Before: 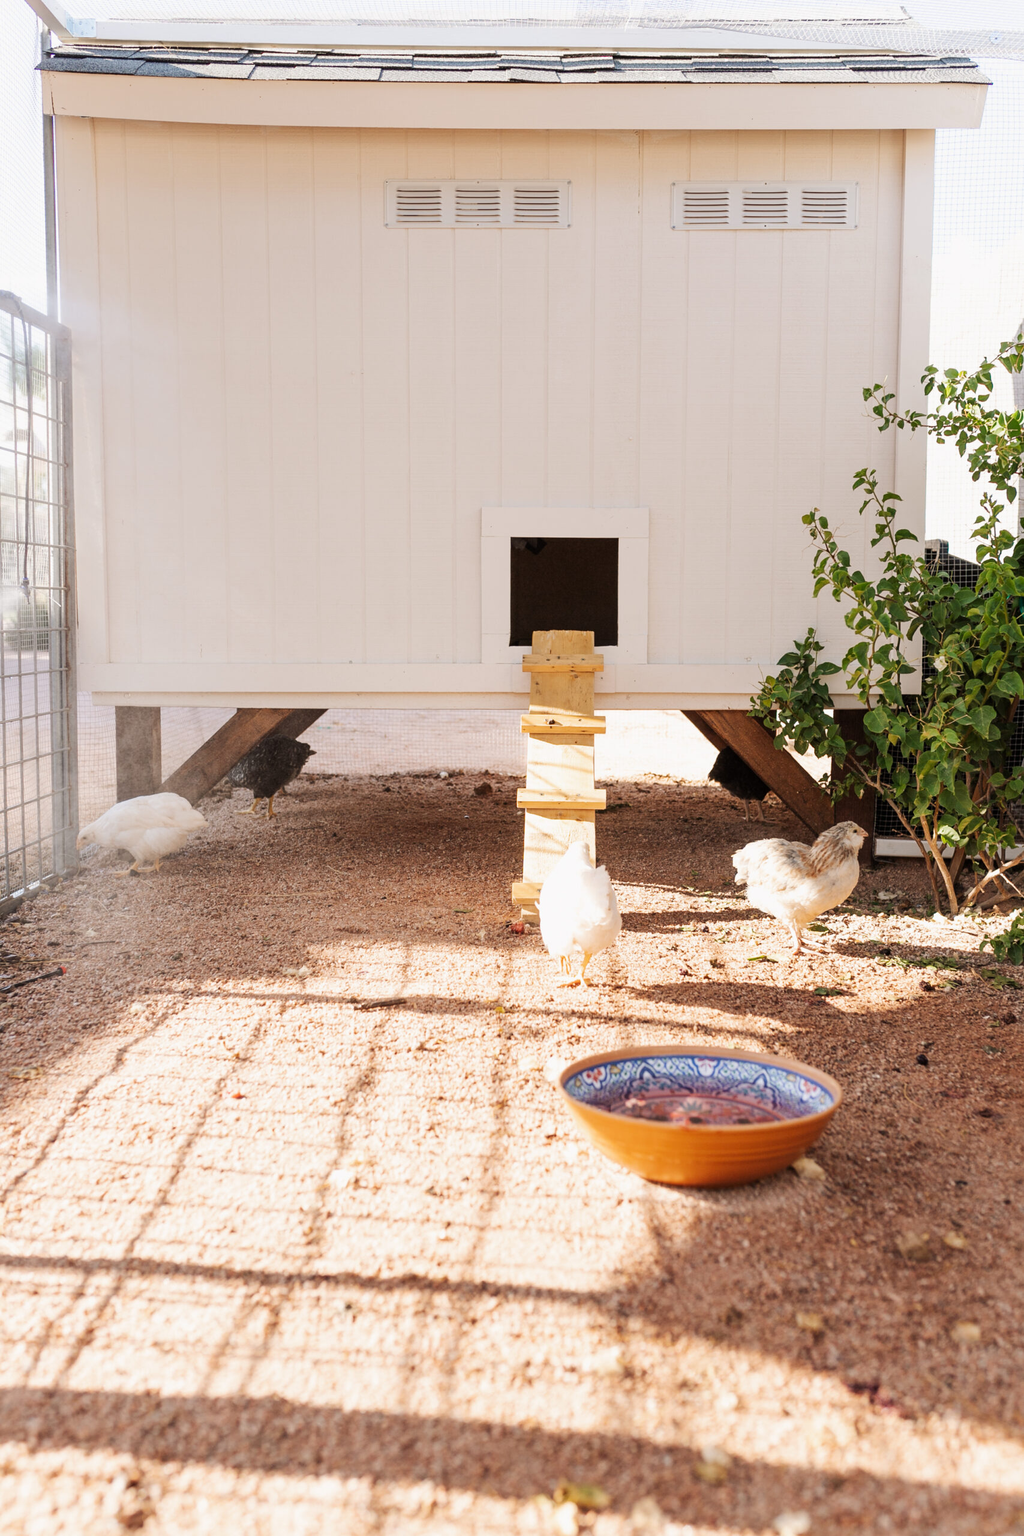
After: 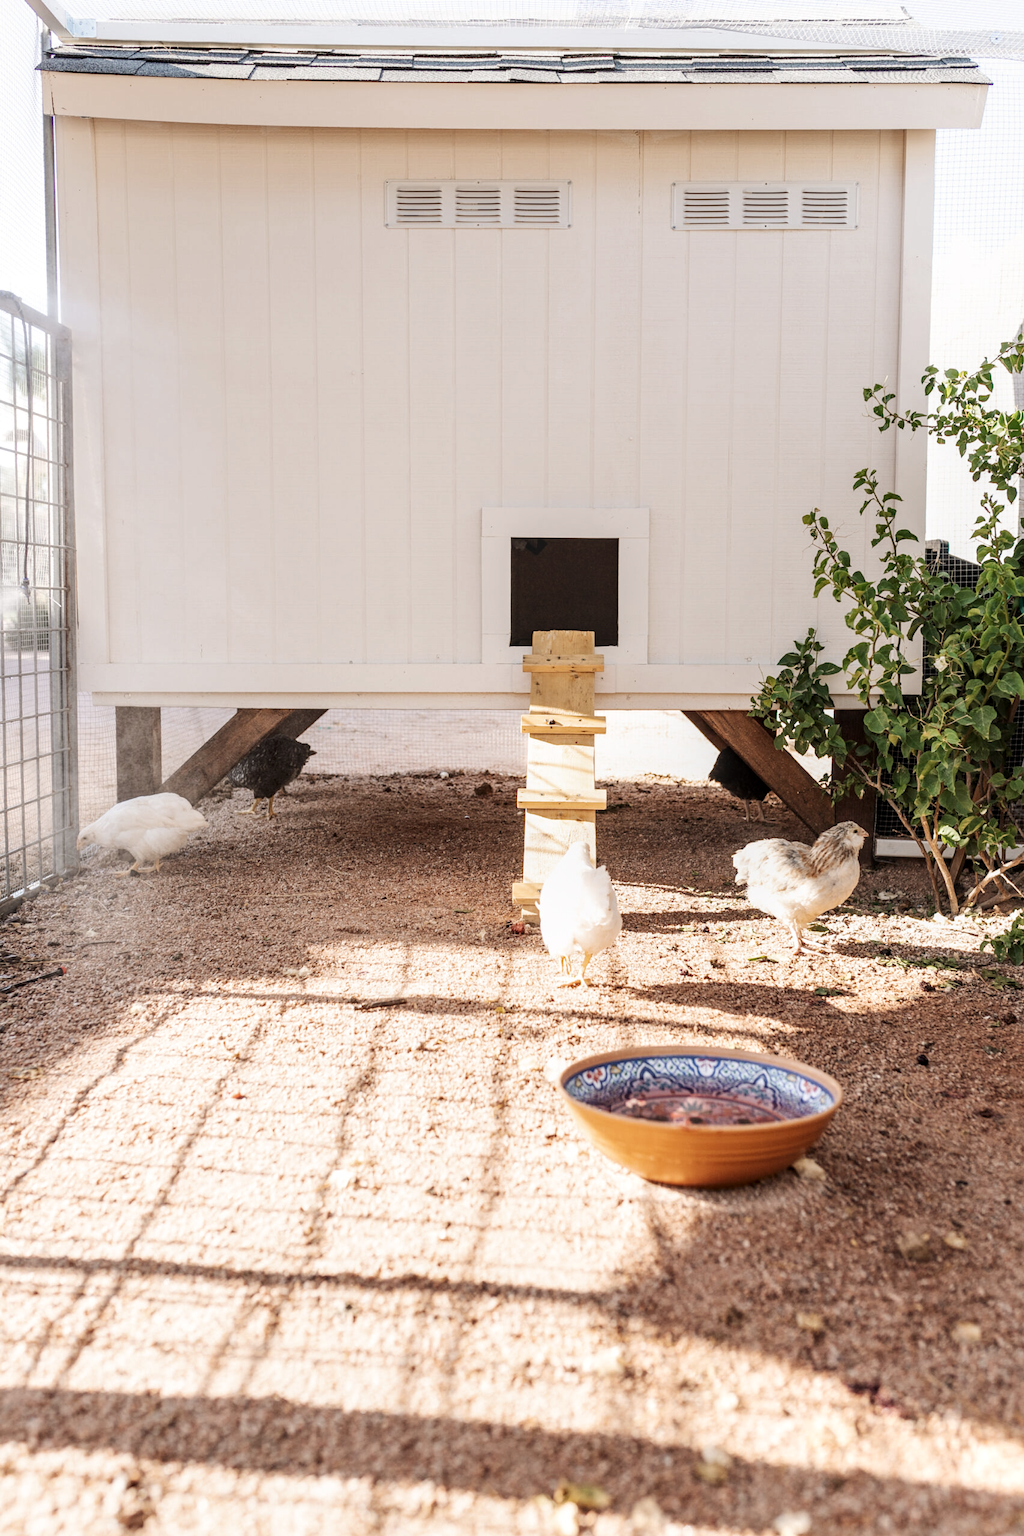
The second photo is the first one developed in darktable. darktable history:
local contrast: on, module defaults
contrast brightness saturation: contrast 0.11, saturation -0.17
